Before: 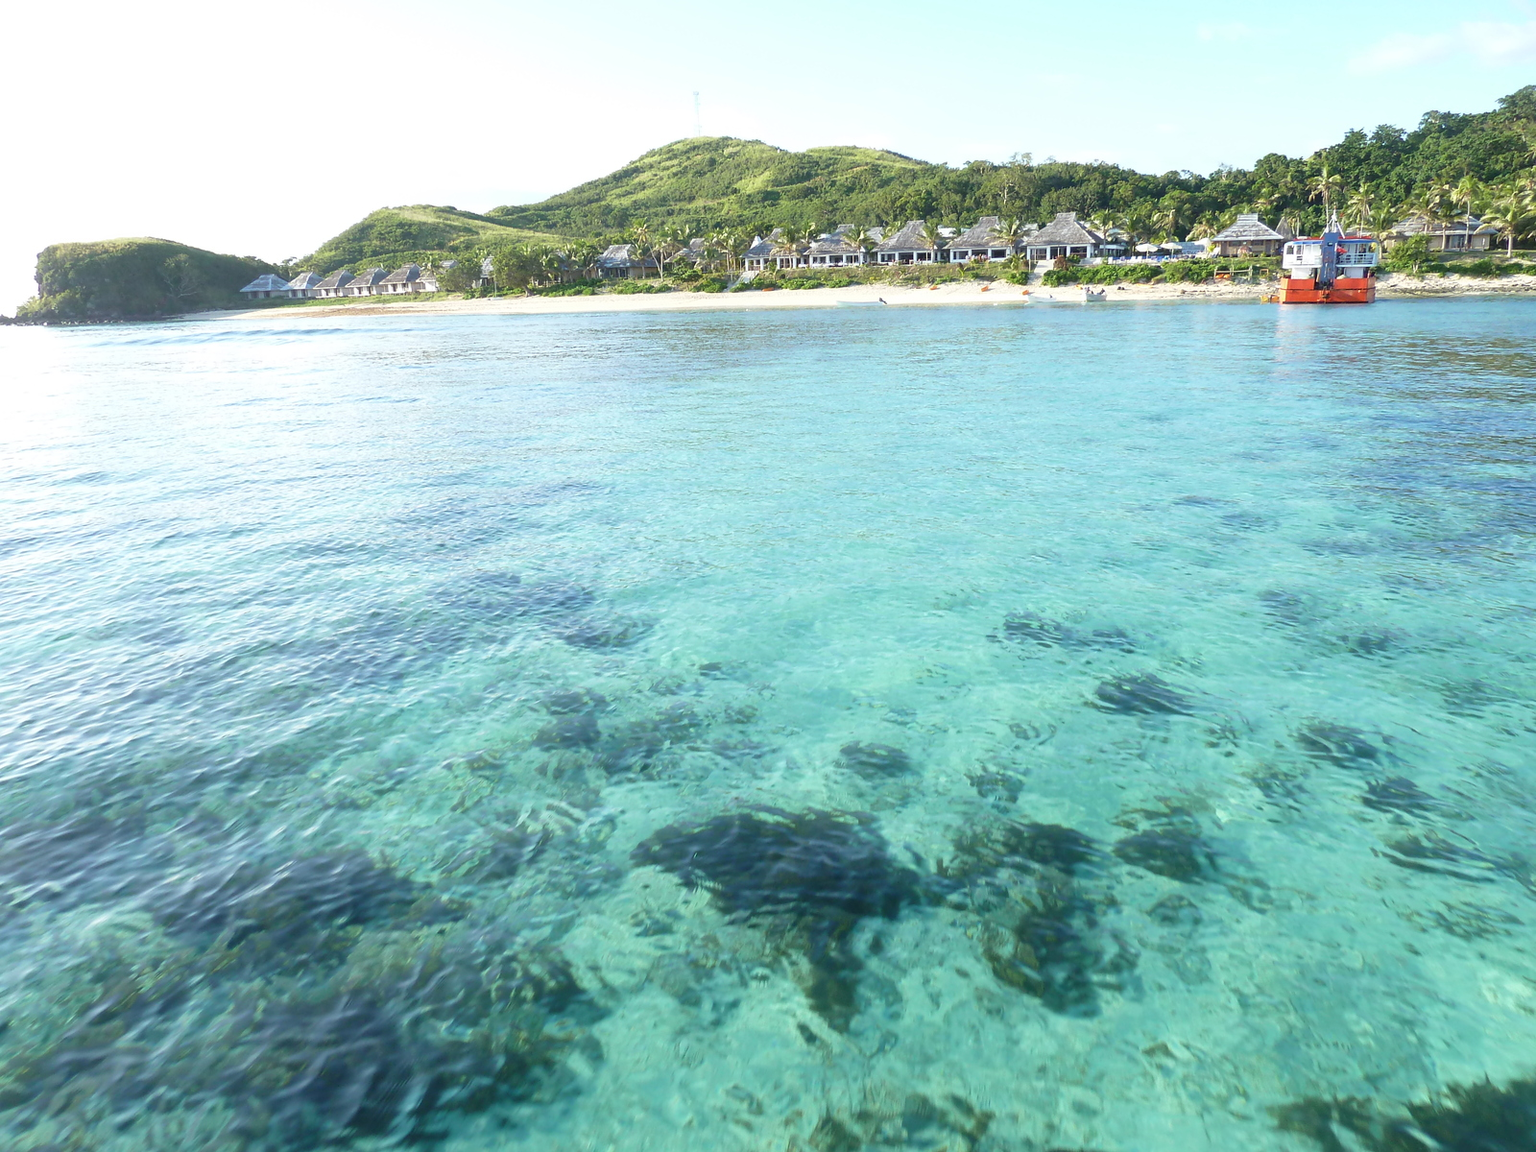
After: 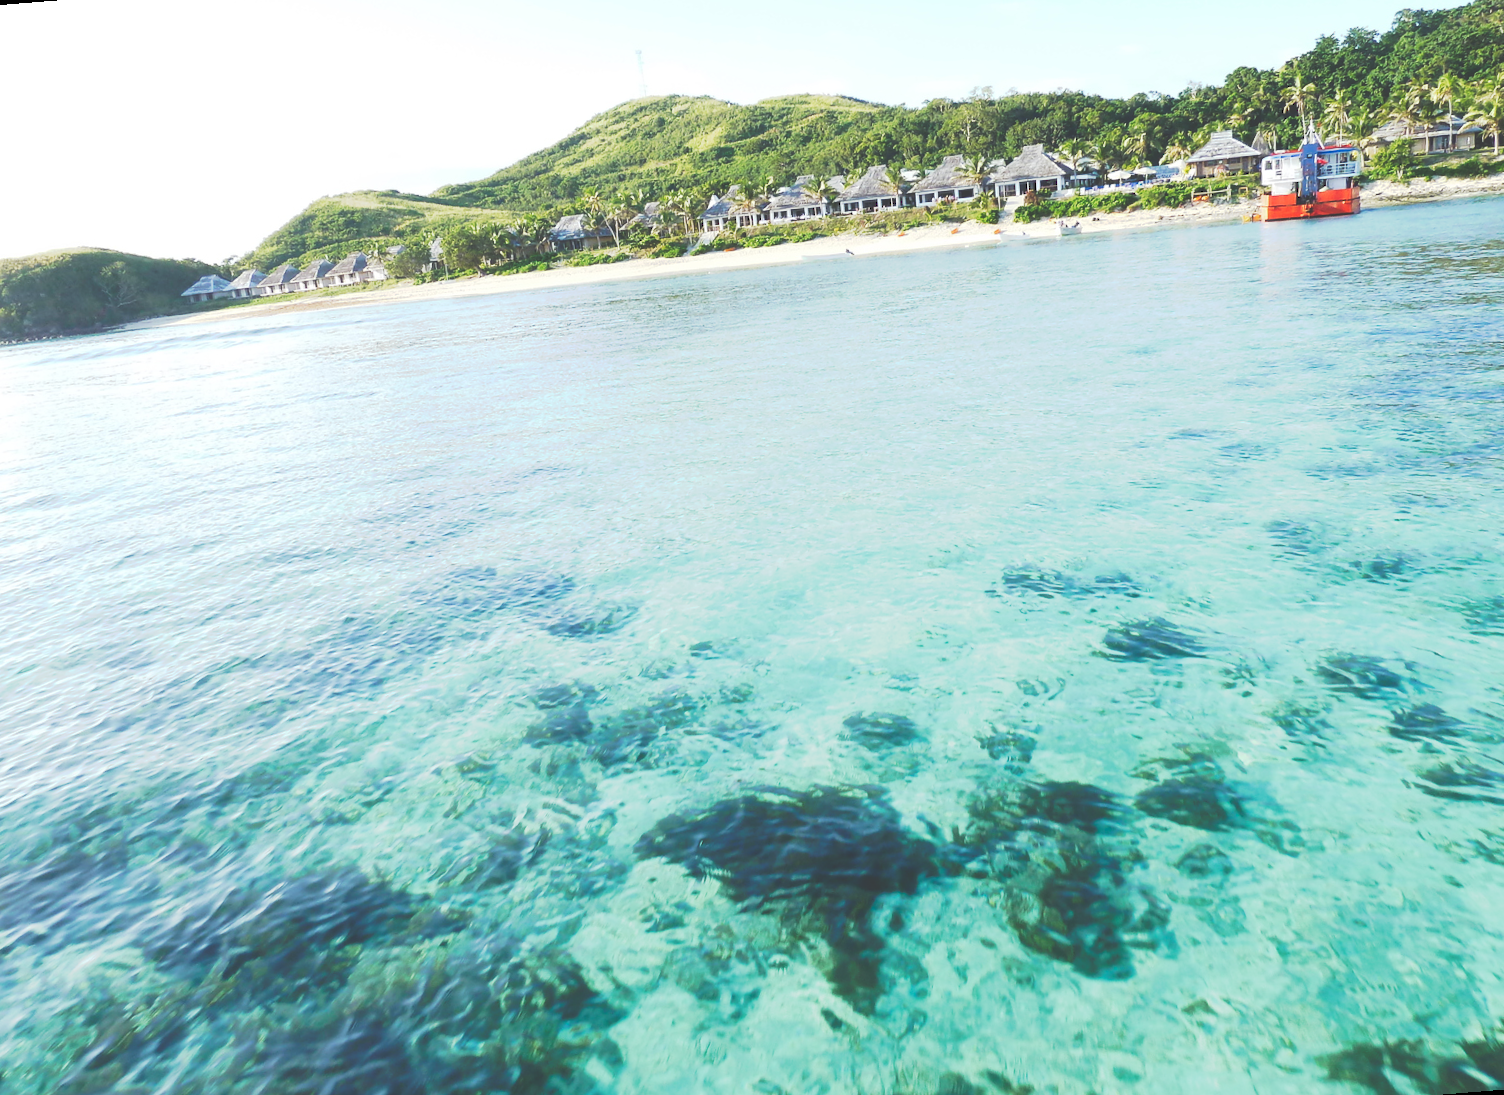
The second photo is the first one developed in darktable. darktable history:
rotate and perspective: rotation -4.57°, crop left 0.054, crop right 0.944, crop top 0.087, crop bottom 0.914
tone curve: curves: ch0 [(0, 0) (0.003, 0.231) (0.011, 0.231) (0.025, 0.231) (0.044, 0.231) (0.069, 0.235) (0.1, 0.24) (0.136, 0.246) (0.177, 0.256) (0.224, 0.279) (0.277, 0.313) (0.335, 0.354) (0.399, 0.428) (0.468, 0.514) (0.543, 0.61) (0.623, 0.728) (0.709, 0.808) (0.801, 0.873) (0.898, 0.909) (1, 1)], preserve colors none
